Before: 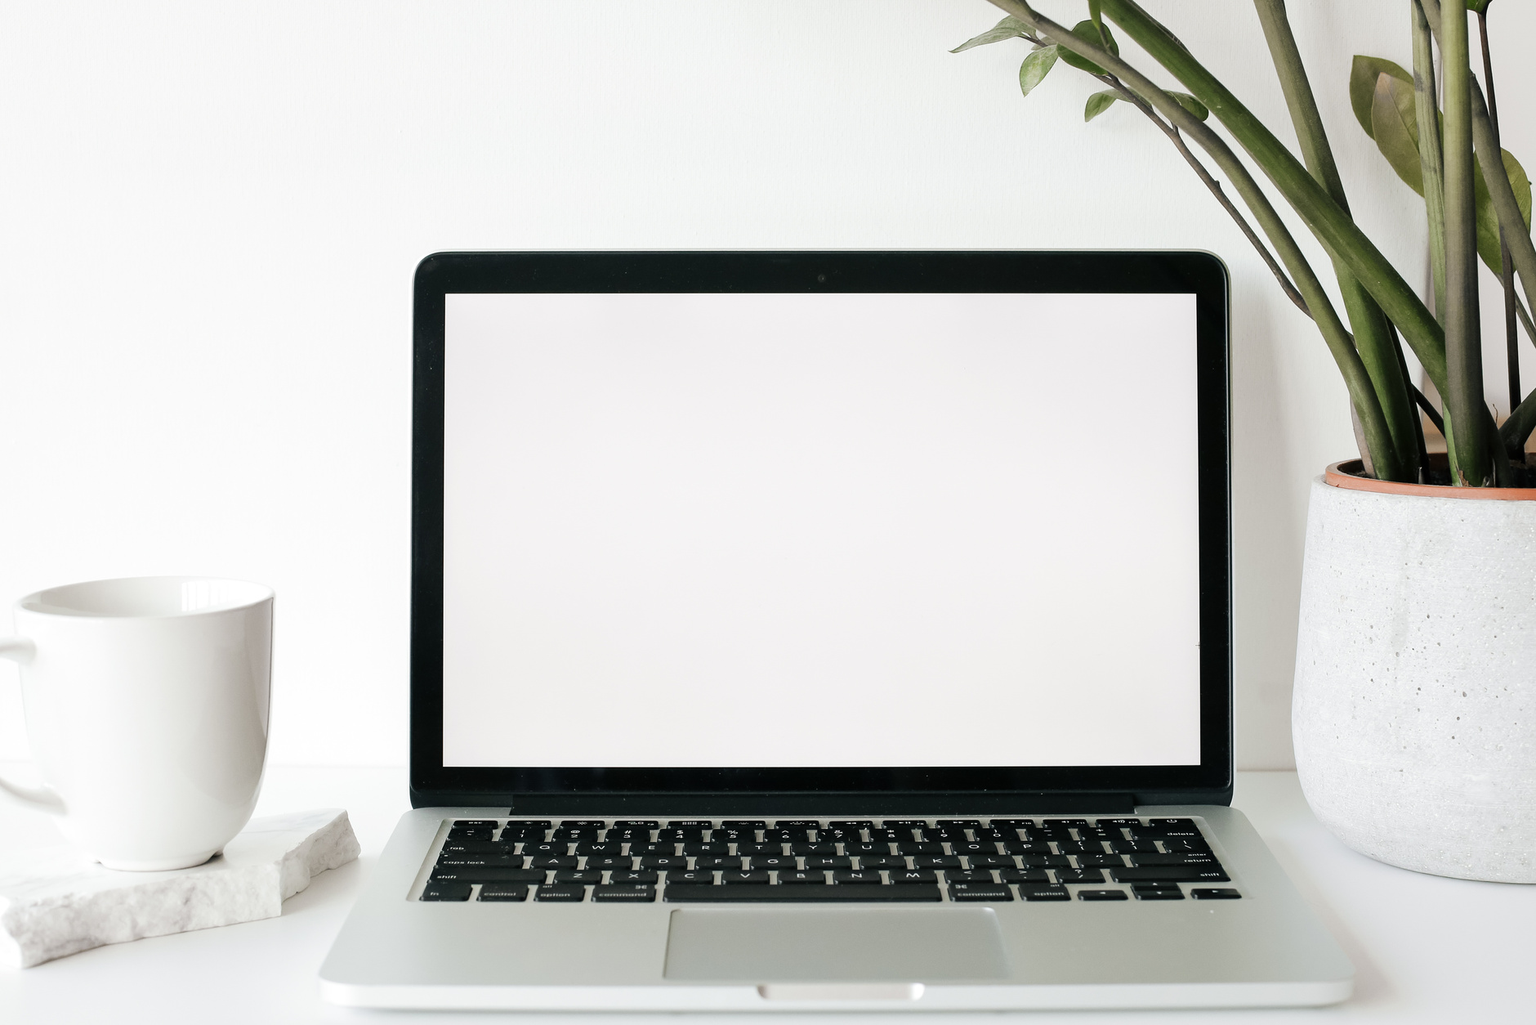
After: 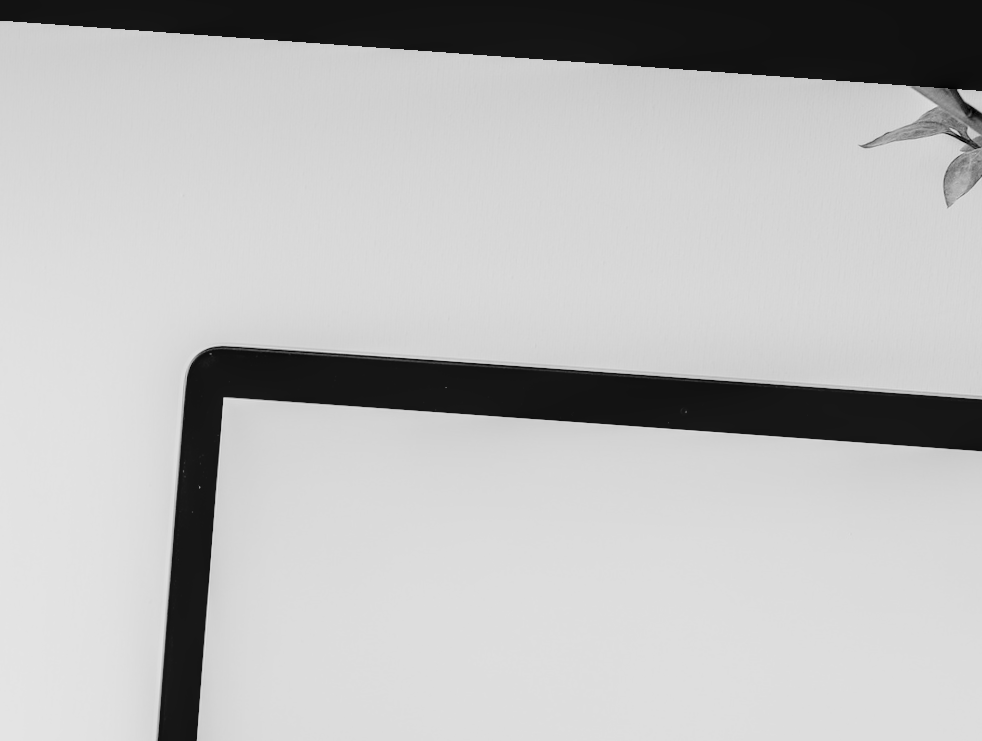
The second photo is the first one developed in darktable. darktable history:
contrast brightness saturation: contrast 0.09, saturation 0.28
crop: left 19.556%, right 30.401%, bottom 46.458%
local contrast: detail 130%
color calibration: output gray [0.267, 0.423, 0.261, 0], illuminant same as pipeline (D50), adaptation none (bypass)
tone equalizer: -8 EV -0.417 EV, -7 EV -0.389 EV, -6 EV -0.333 EV, -5 EV -0.222 EV, -3 EV 0.222 EV, -2 EV 0.333 EV, -1 EV 0.389 EV, +0 EV 0.417 EV, edges refinement/feathering 500, mask exposure compensation -1.57 EV, preserve details no
rotate and perspective: rotation 4.1°, automatic cropping off
filmic rgb: black relative exposure -4.88 EV, hardness 2.82
